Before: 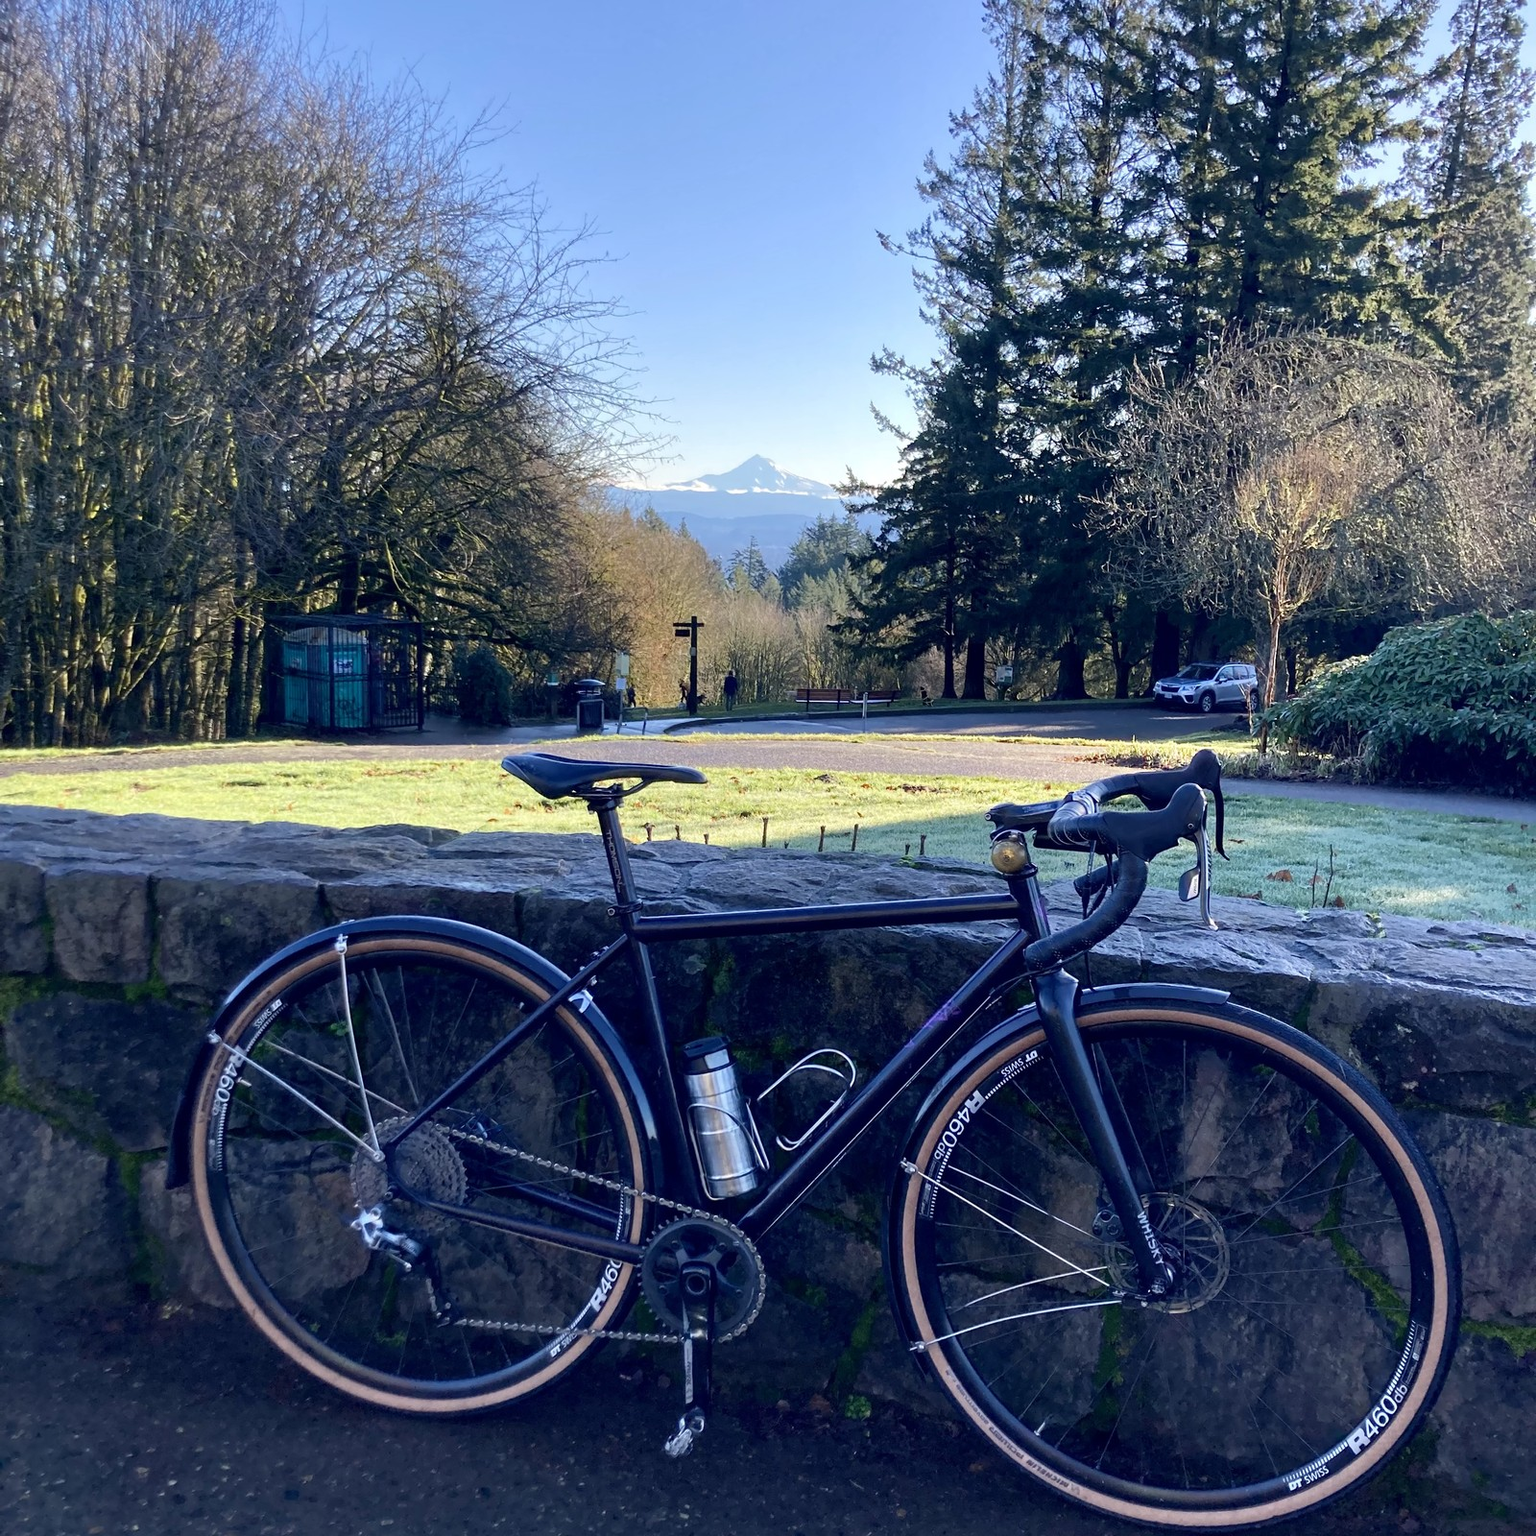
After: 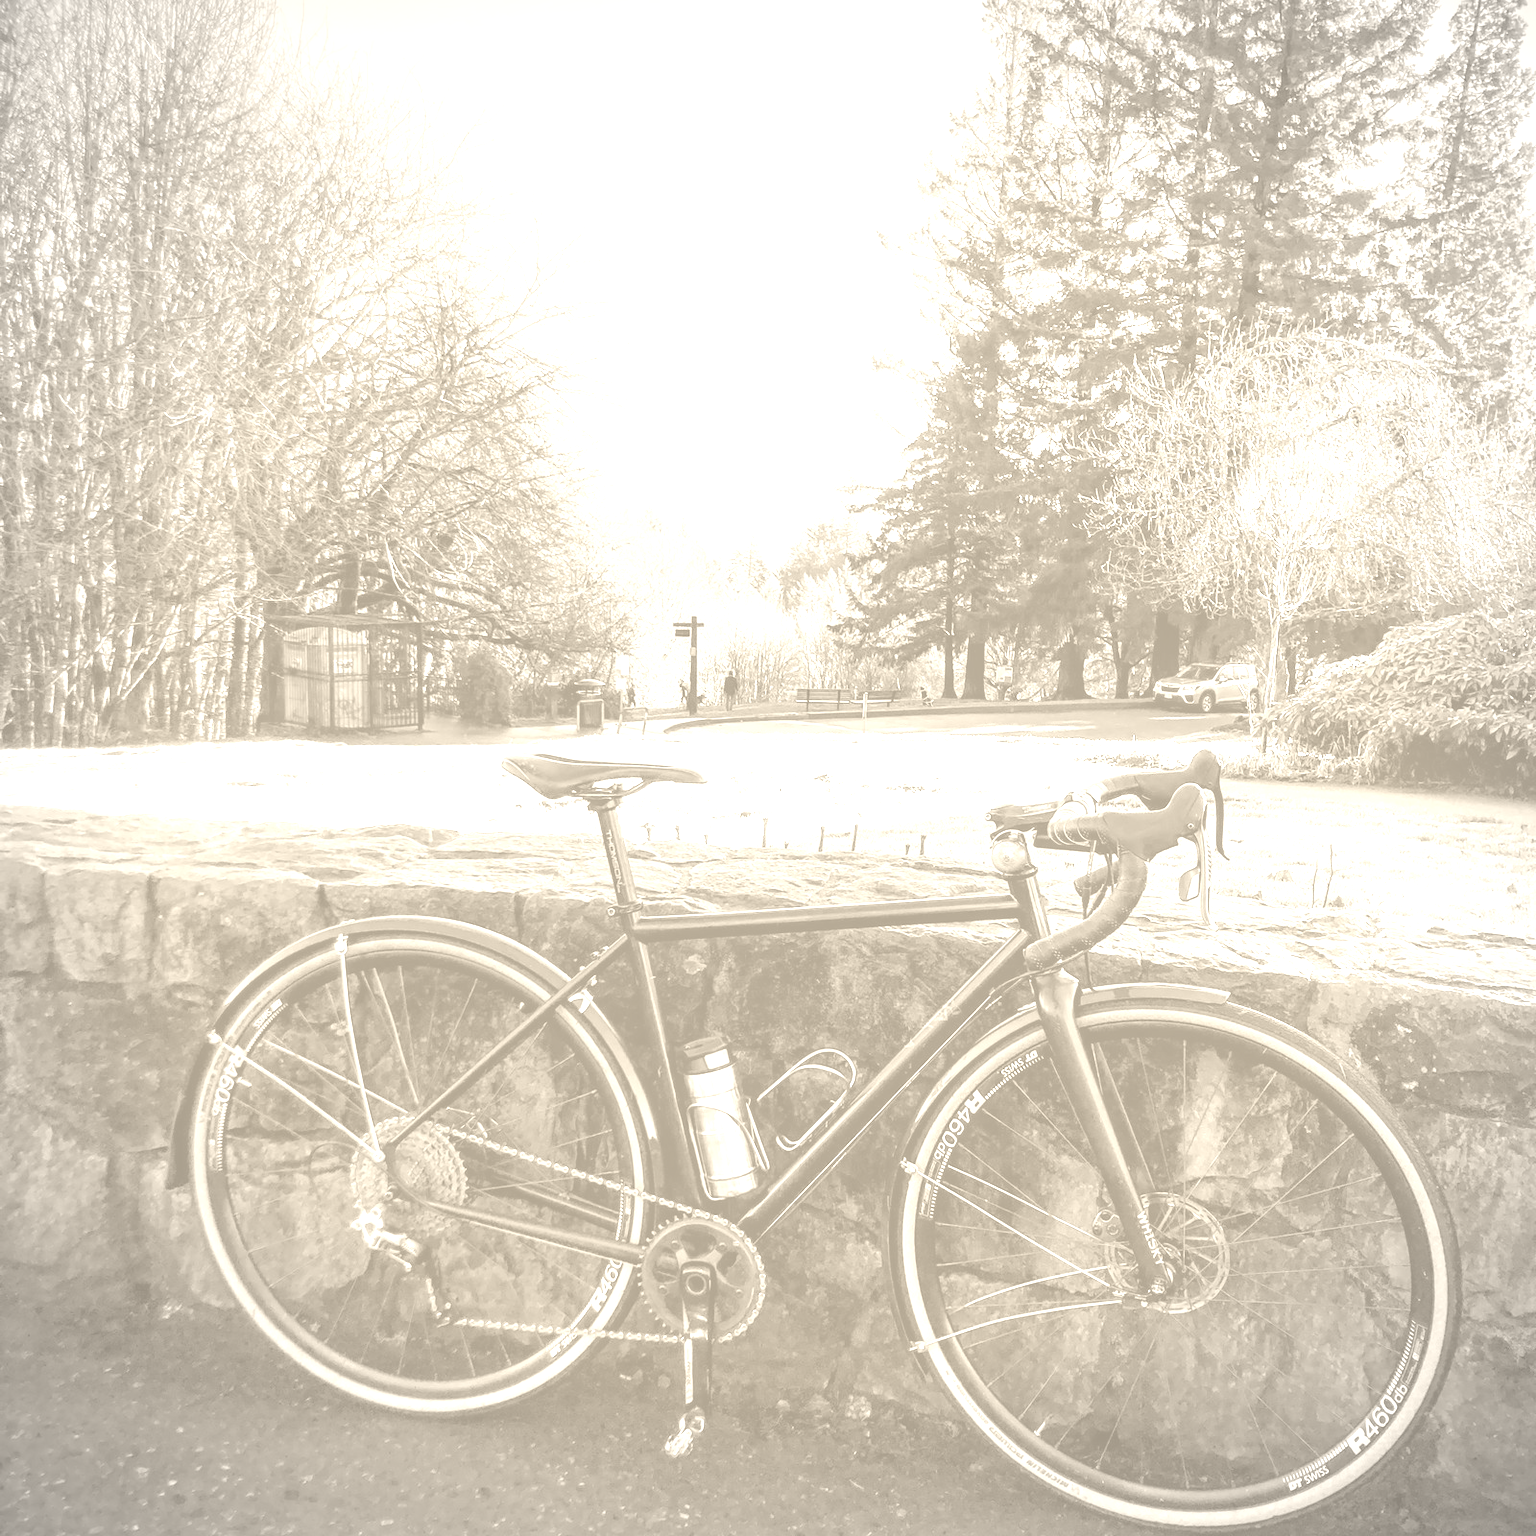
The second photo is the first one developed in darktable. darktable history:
vignetting: fall-off radius 60.92%
exposure: exposure 1.16 EV, compensate exposure bias true, compensate highlight preservation false
colorize: hue 36°, saturation 71%, lightness 80.79%
local contrast: on, module defaults
